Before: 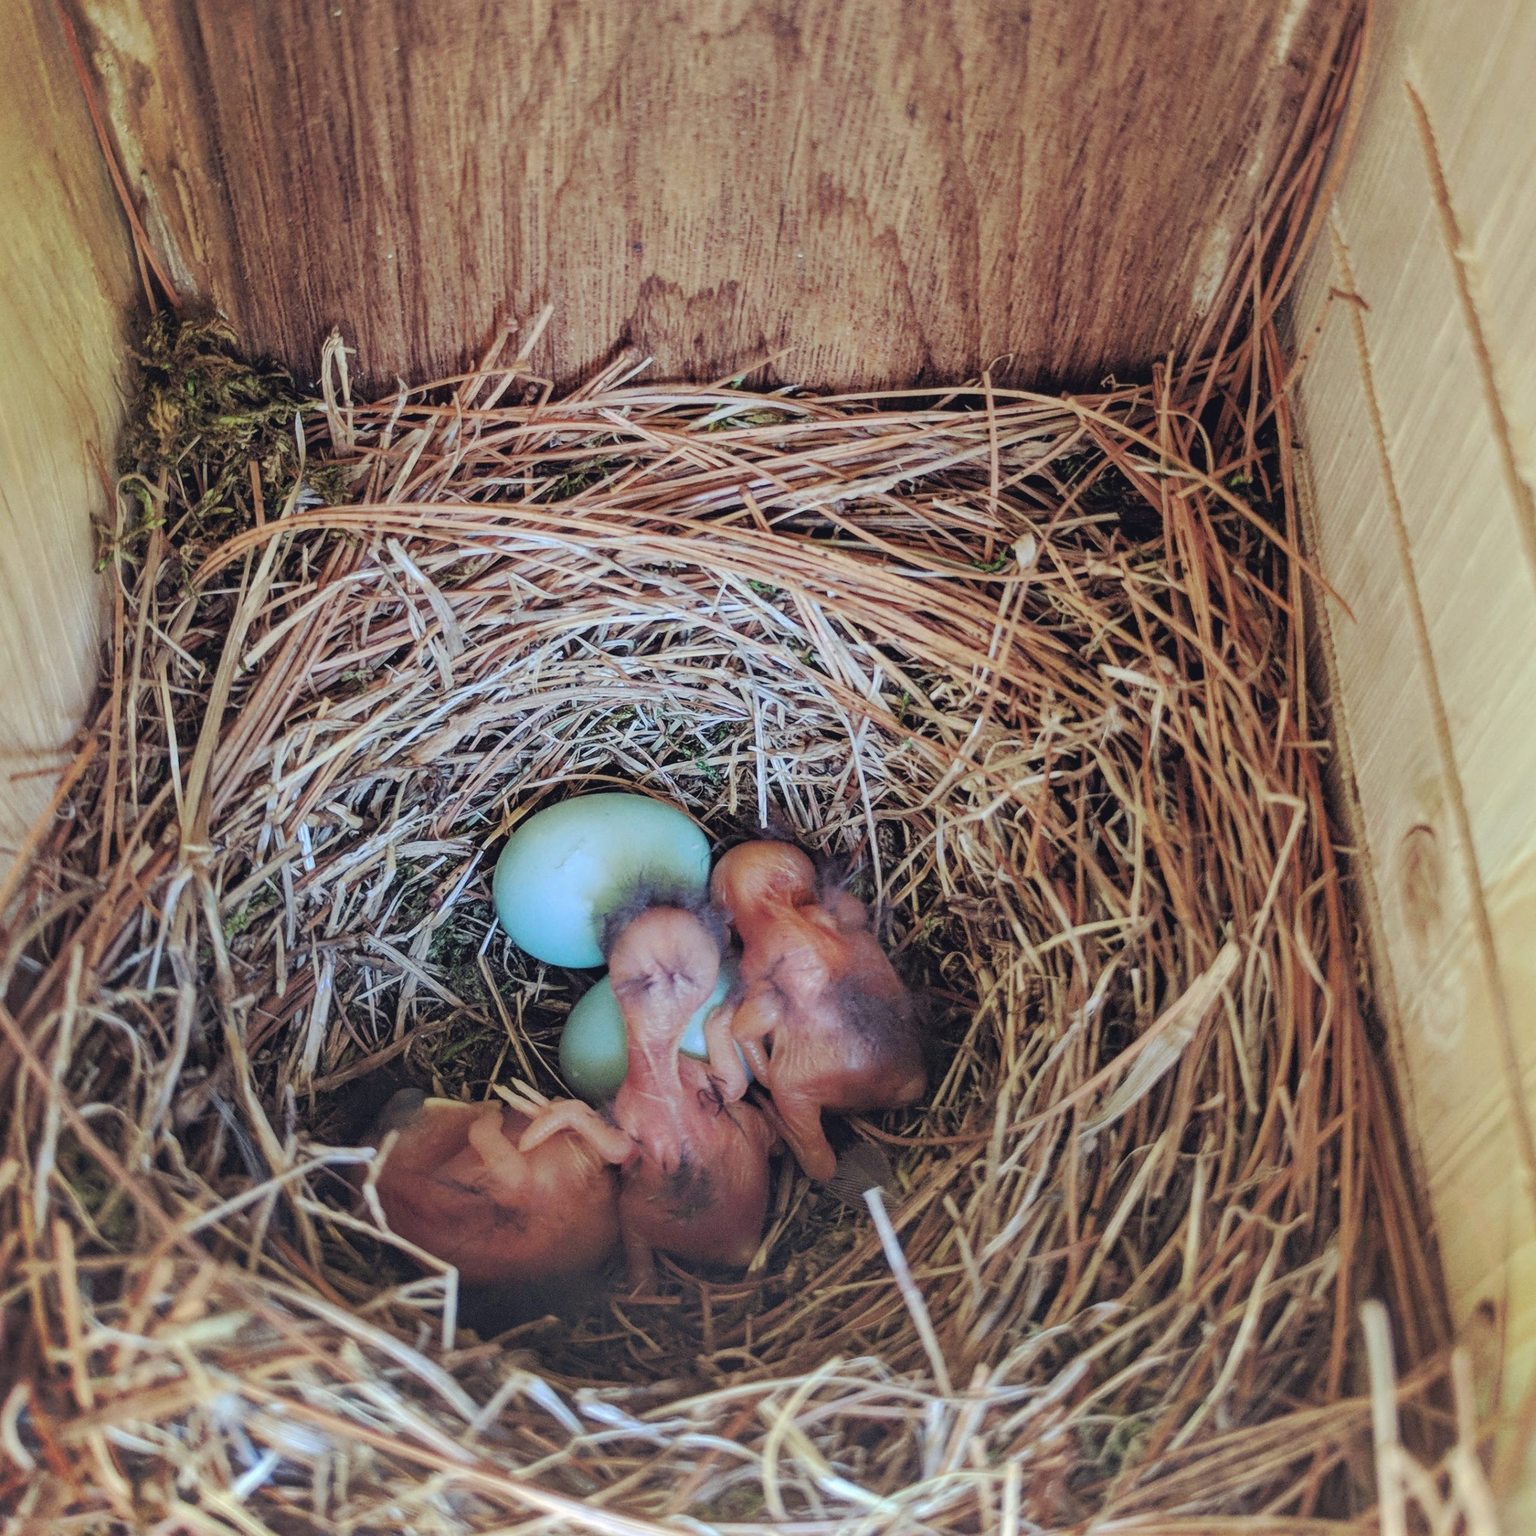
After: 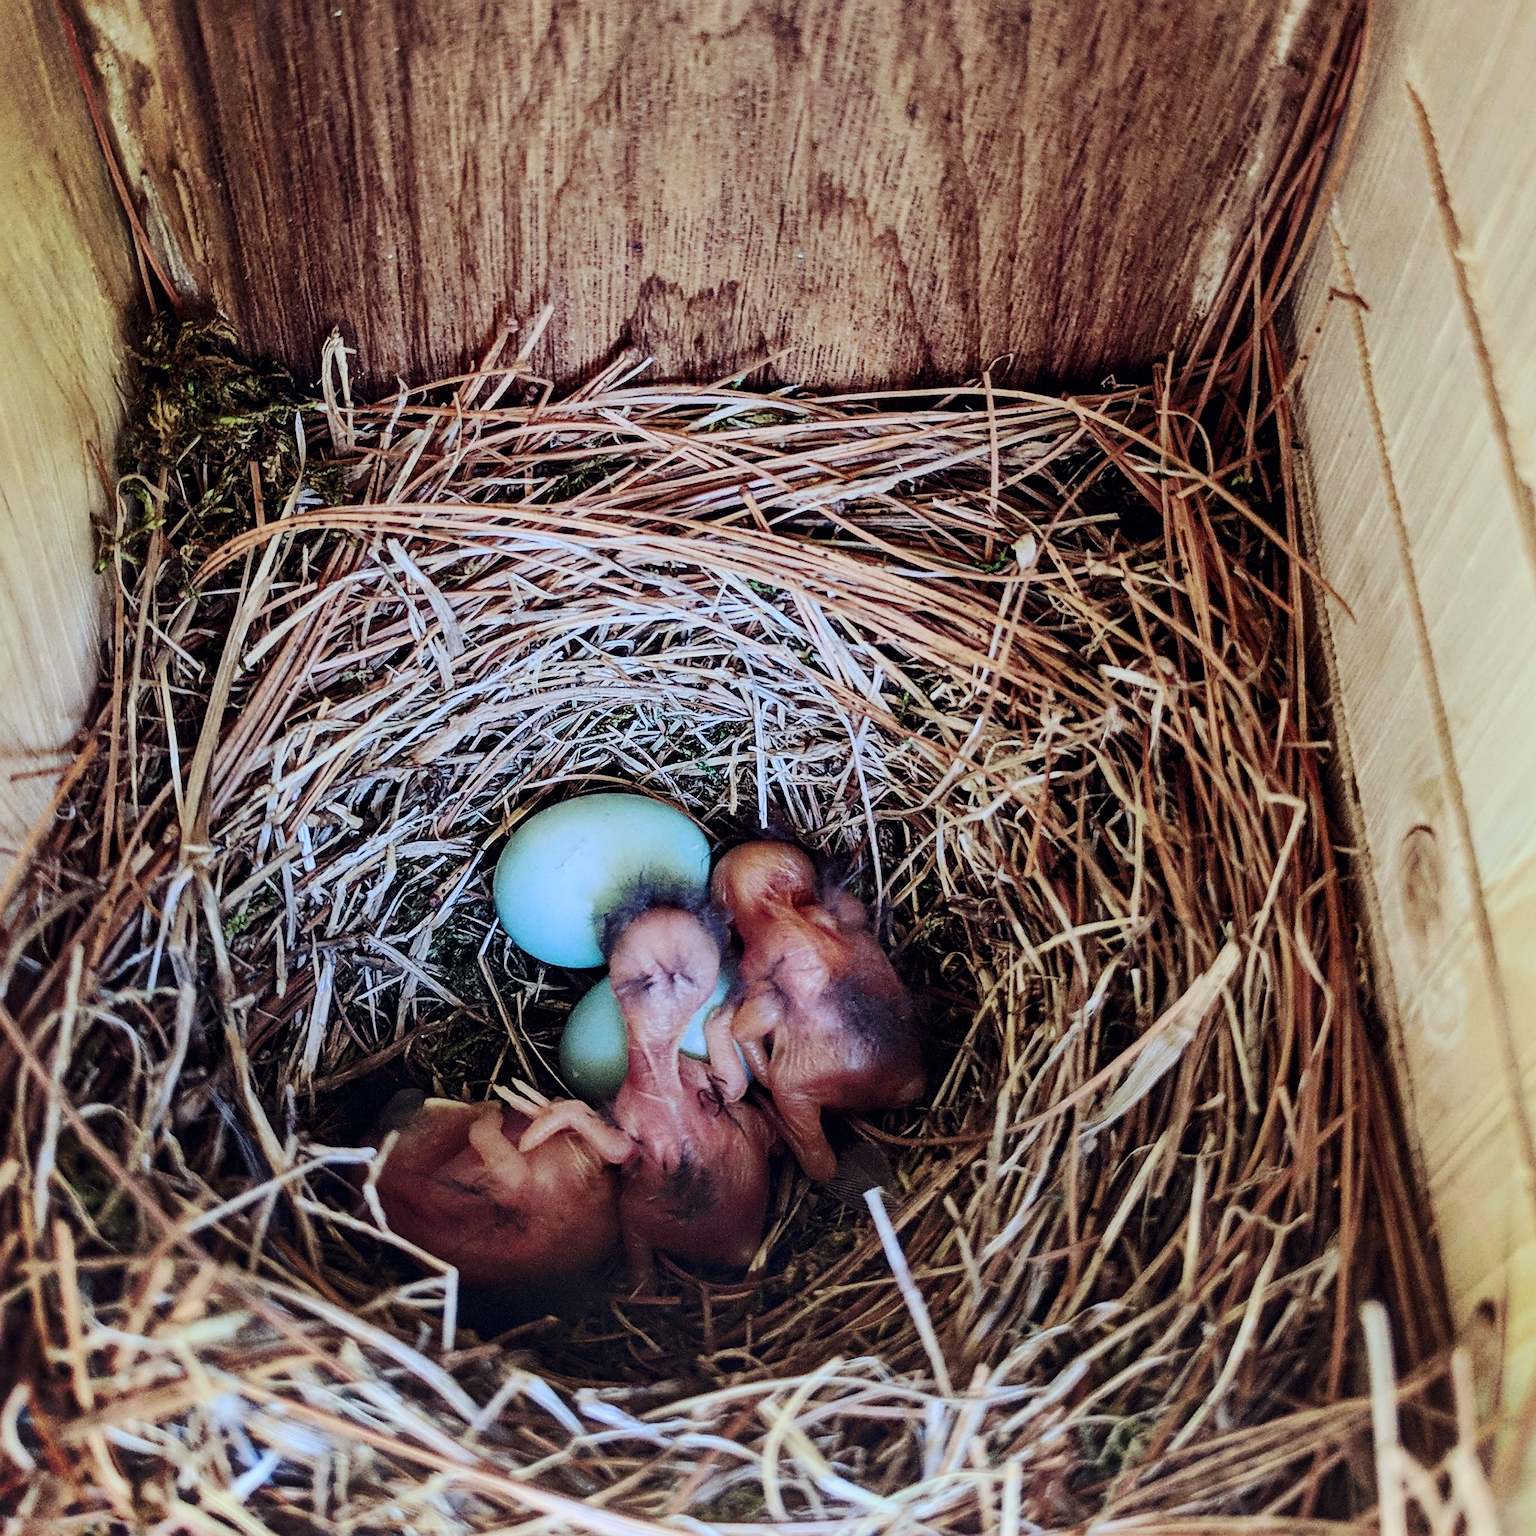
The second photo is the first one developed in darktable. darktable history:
filmic rgb: black relative exposure -7.92 EV, white relative exposure 4.13 EV, threshold 3 EV, hardness 4.02, latitude 51.22%, contrast 1.013, shadows ↔ highlights balance 5.35%, color science v5 (2021), contrast in shadows safe, contrast in highlights safe, enable highlight reconstruction true
white balance: red 0.984, blue 1.059
contrast brightness saturation: contrast 0.32, brightness -0.08, saturation 0.17
sharpen: on, module defaults
